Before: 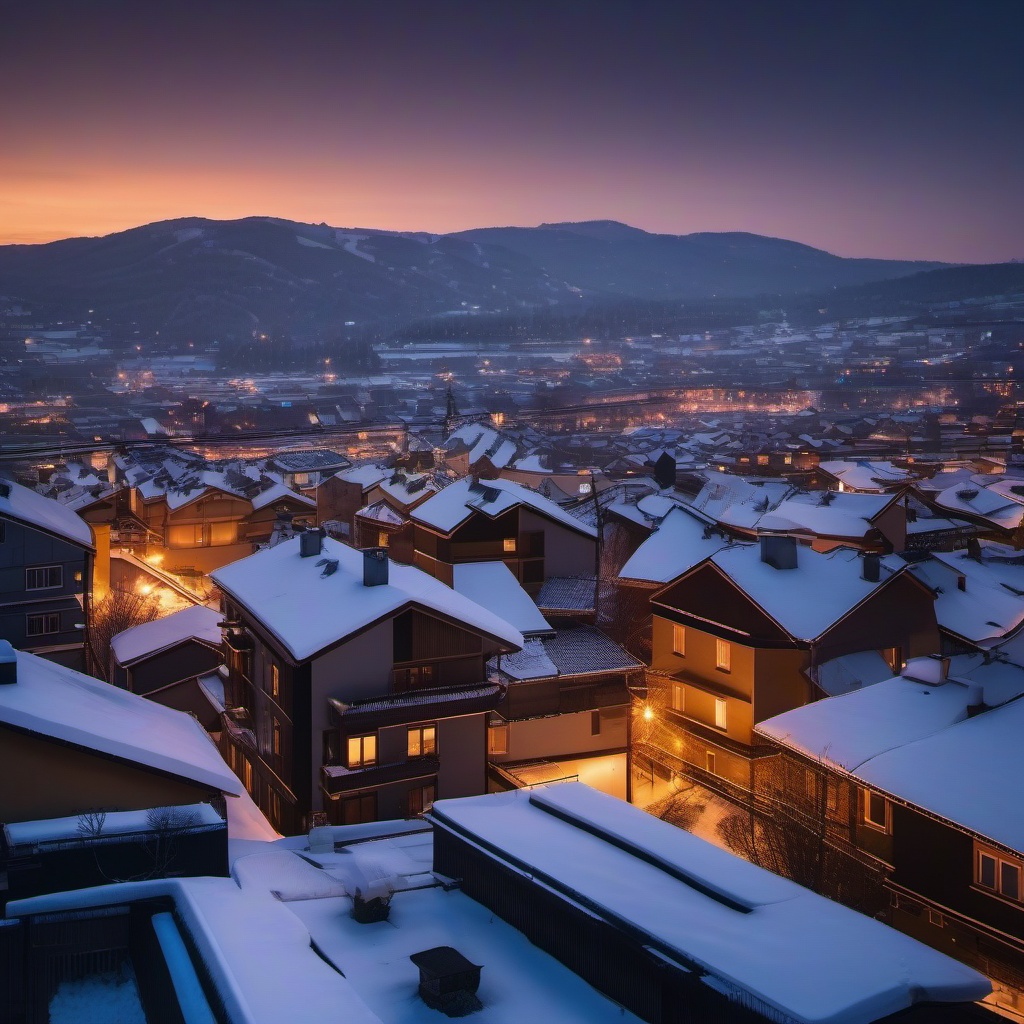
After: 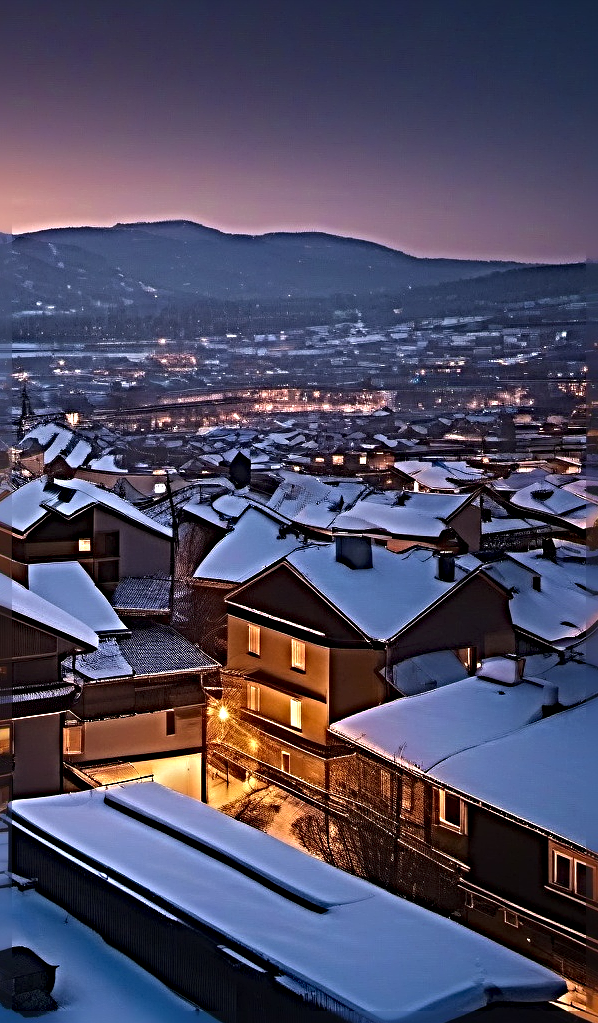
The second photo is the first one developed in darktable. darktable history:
sharpen: radius 6.279, amount 1.81, threshold 0.229
crop: left 41.582%
